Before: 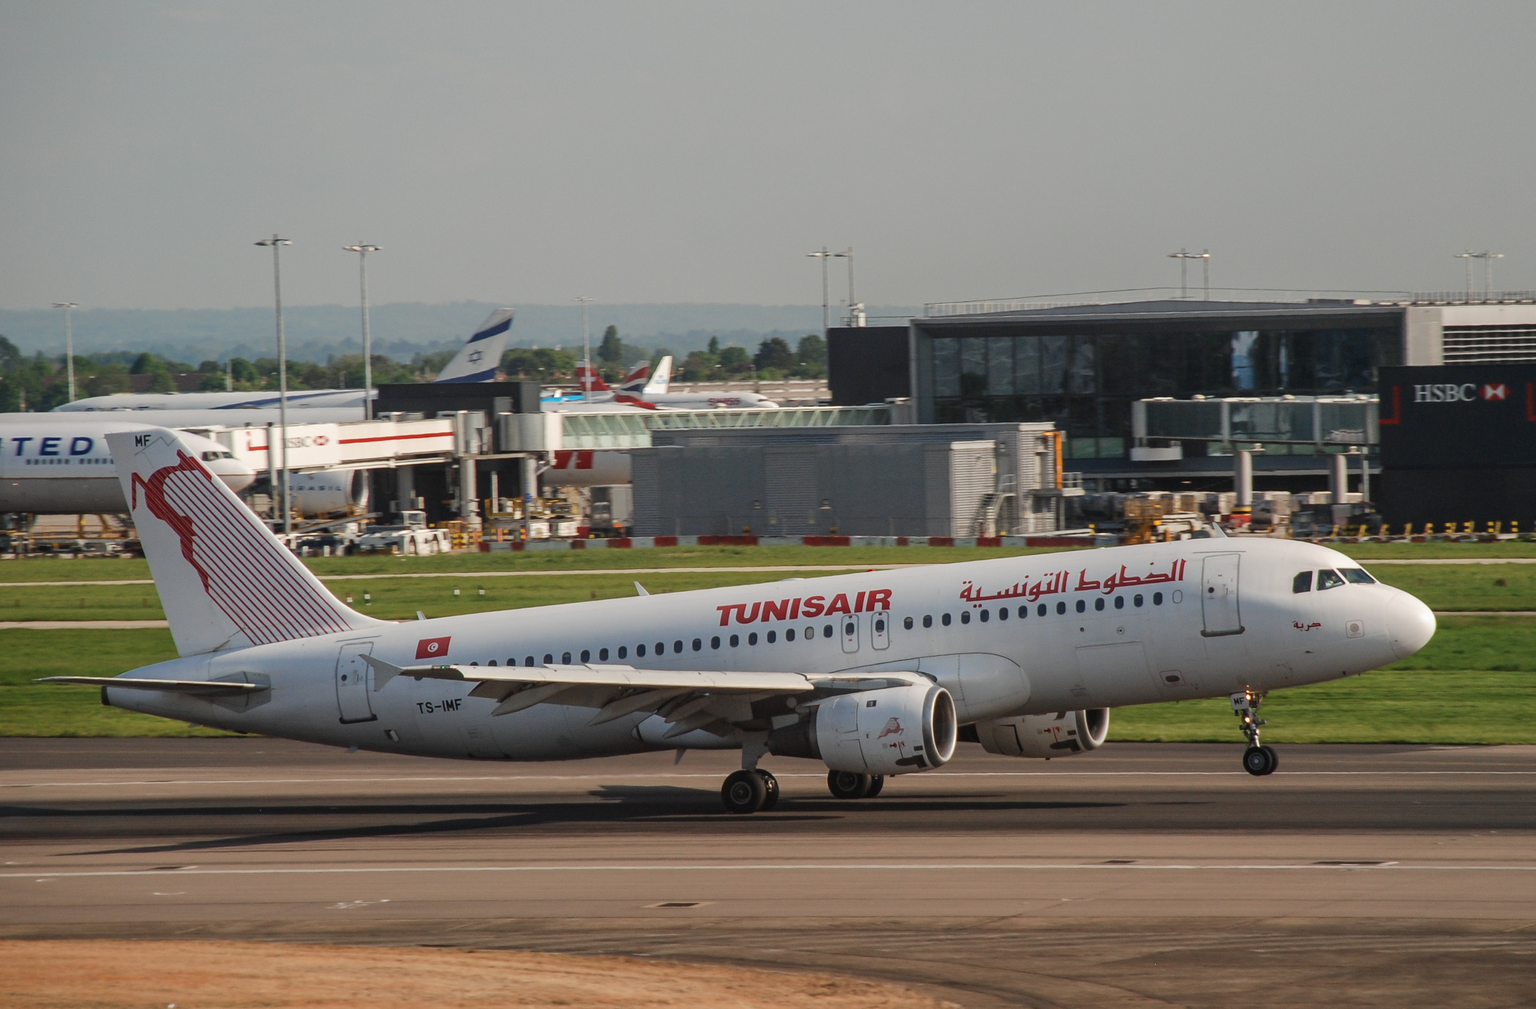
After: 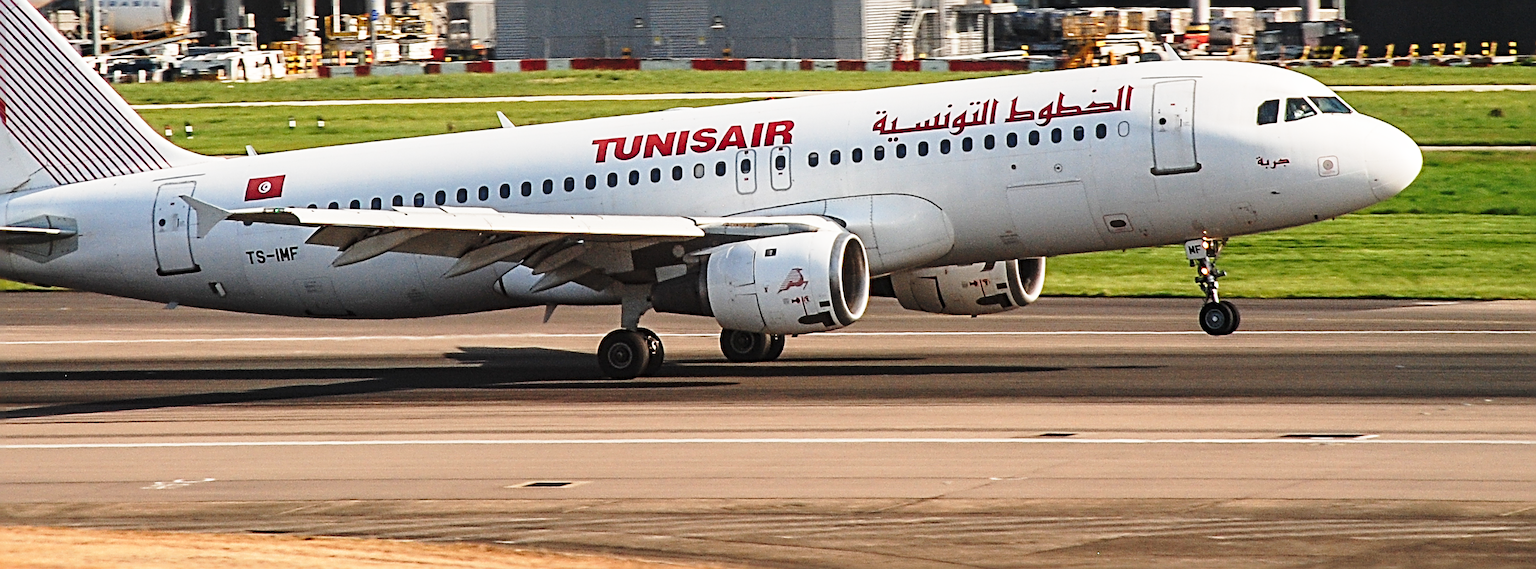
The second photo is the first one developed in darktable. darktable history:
sharpen: radius 3.69, amount 0.928
crop and rotate: left 13.306%, top 48.129%, bottom 2.928%
base curve: curves: ch0 [(0, 0) (0.026, 0.03) (0.109, 0.232) (0.351, 0.748) (0.669, 0.968) (1, 1)], preserve colors none
